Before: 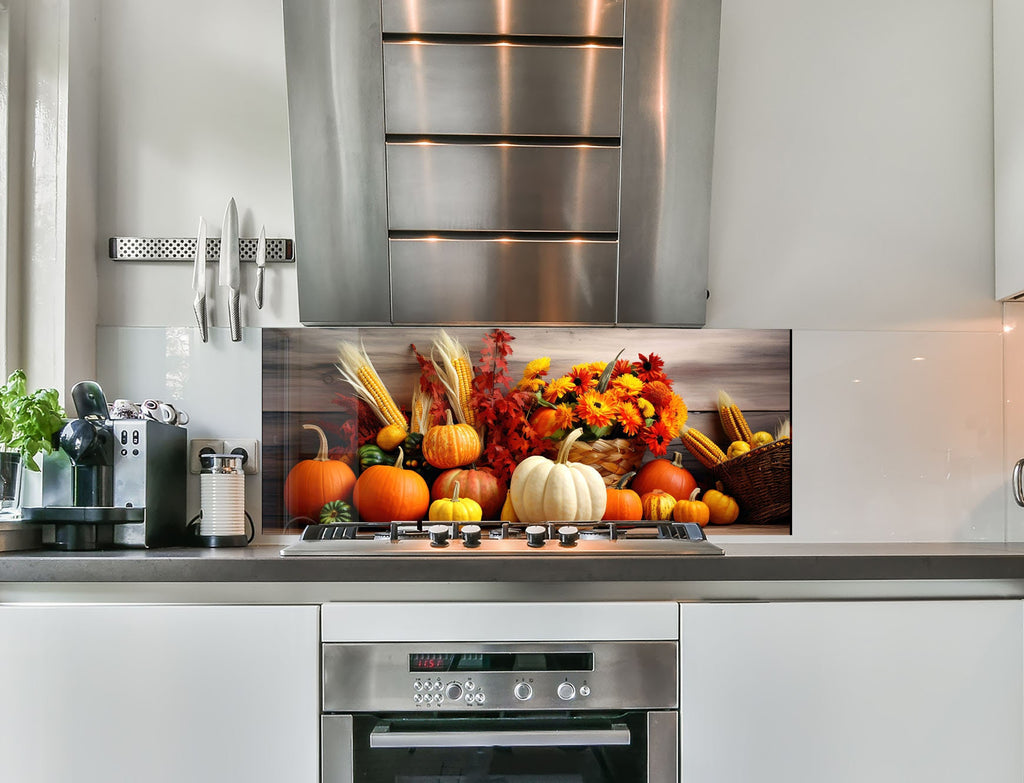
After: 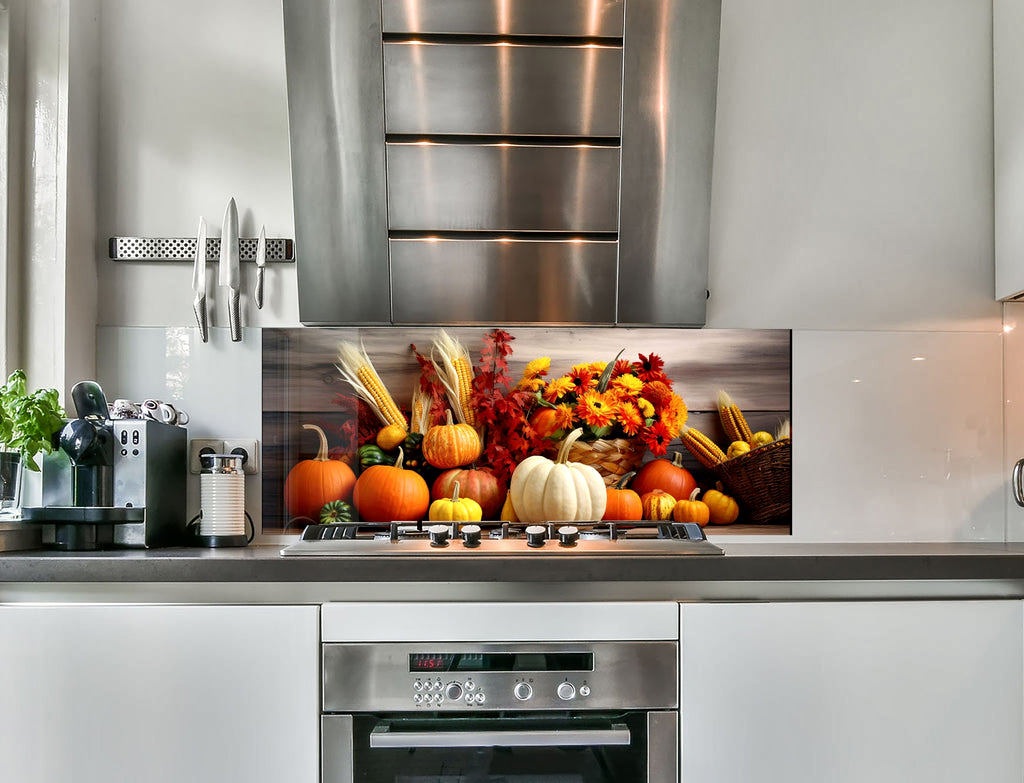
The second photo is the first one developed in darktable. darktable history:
local contrast: mode bilateral grid, contrast 20, coarseness 50, detail 141%, midtone range 0.2
shadows and highlights: radius 266.49, soften with gaussian
exposure: compensate exposure bias true, compensate highlight preservation false
